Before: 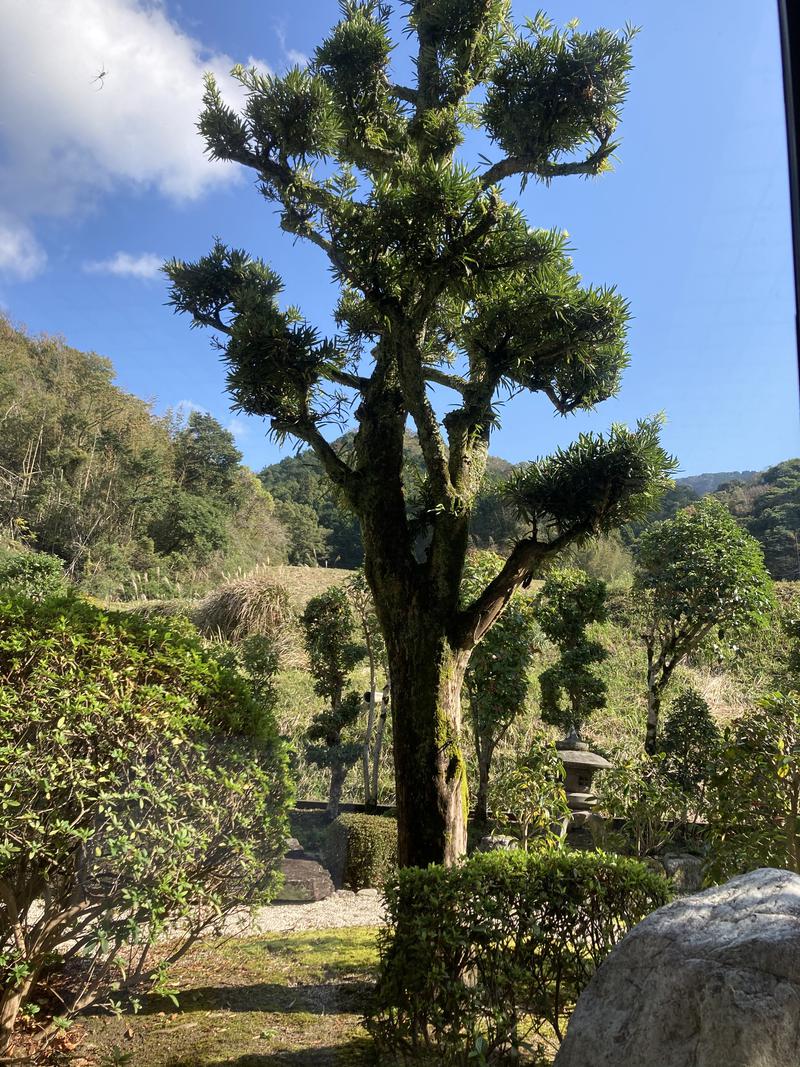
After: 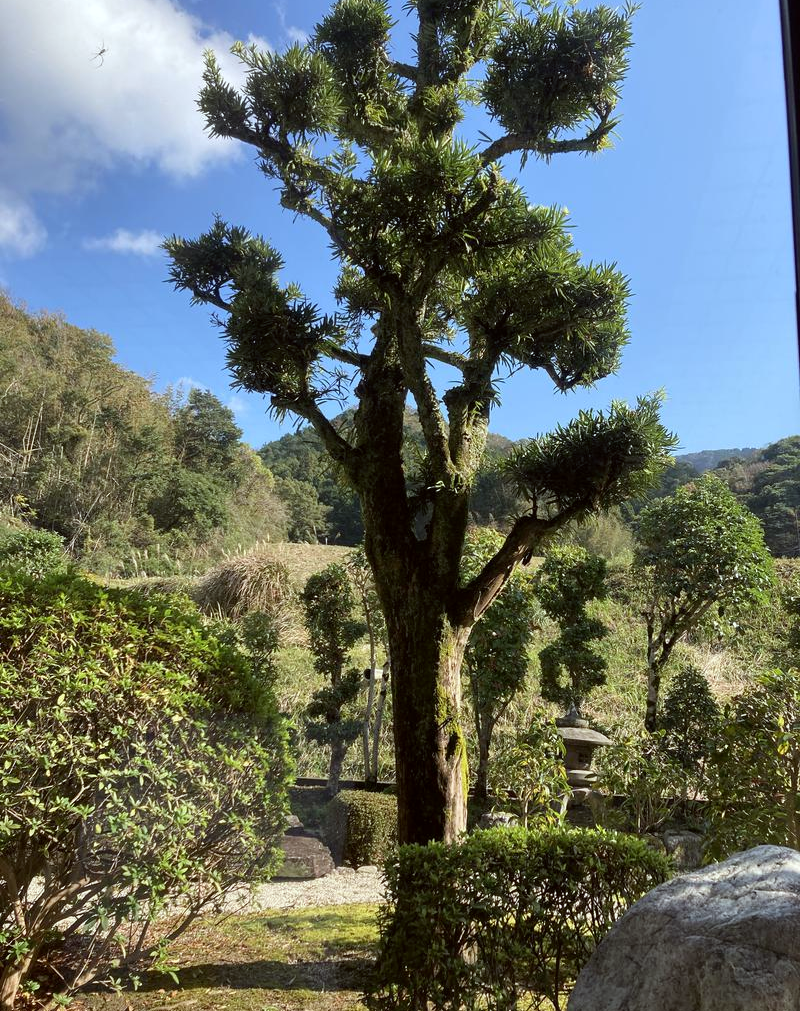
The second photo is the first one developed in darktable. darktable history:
color correction: highlights a* -2.95, highlights b* -2.8, shadows a* 2.35, shadows b* 2.8
crop and rotate: top 2.156%, bottom 3.084%
